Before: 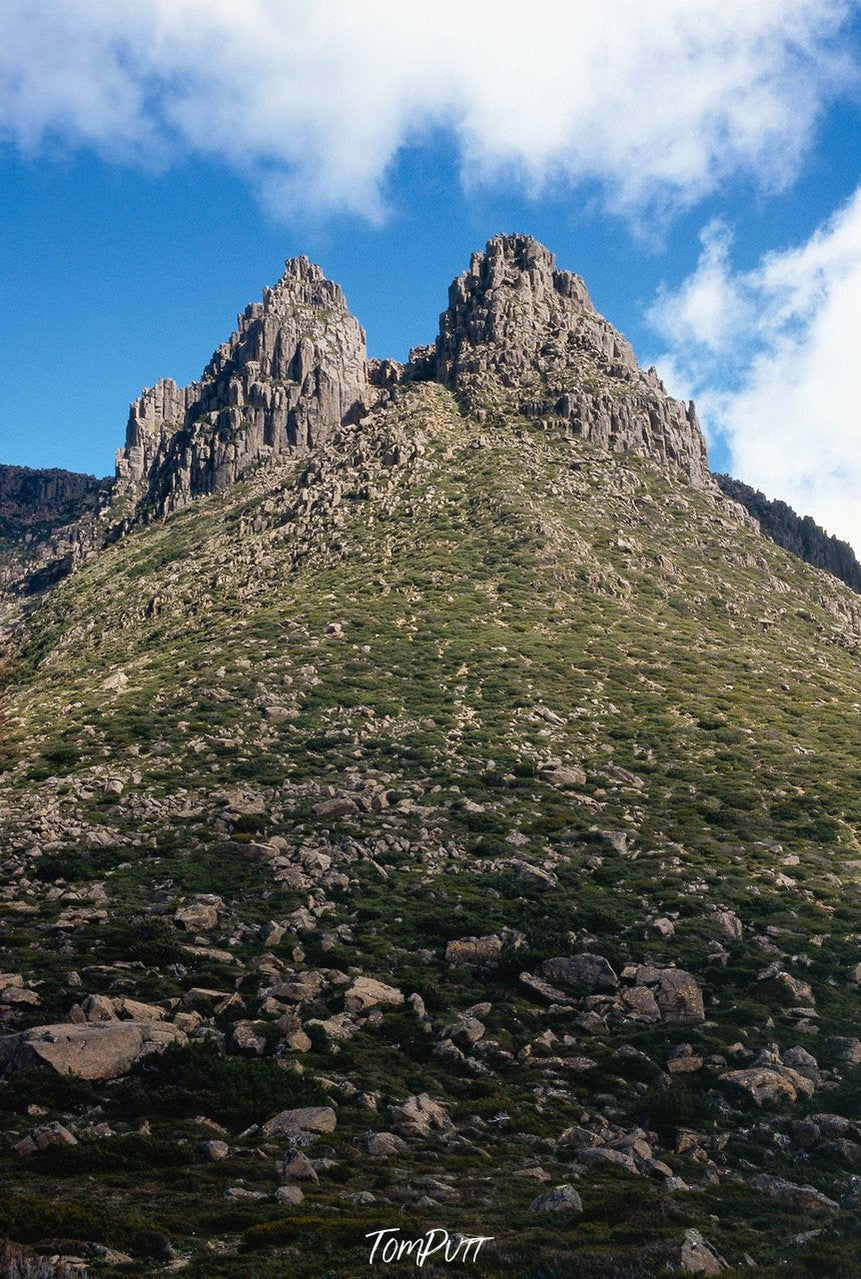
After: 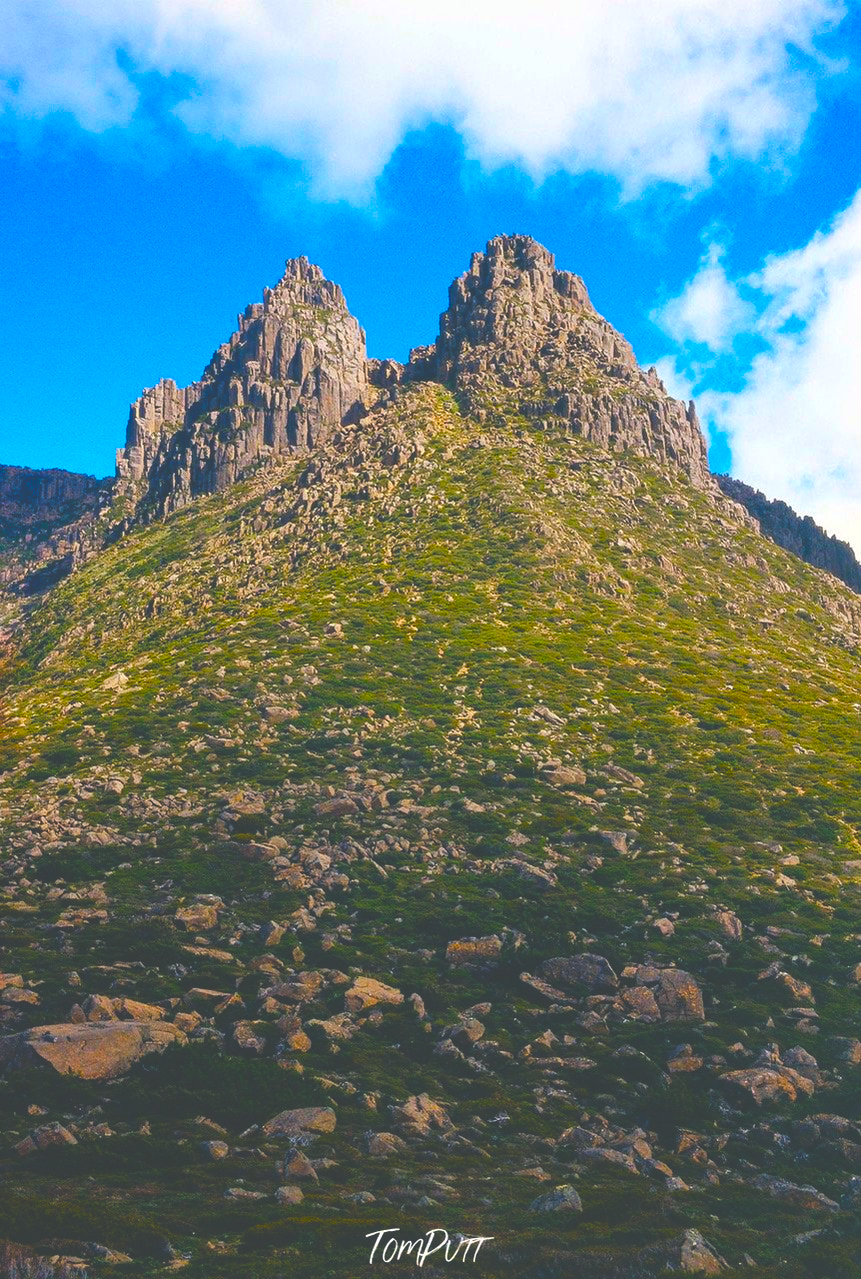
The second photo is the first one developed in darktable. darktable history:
exposure: black level correction -0.042, exposure 0.064 EV, compensate highlight preservation false
tone equalizer: on, module defaults
color balance rgb: shadows lift › chroma 2.009%, shadows lift › hue 220.05°, highlights gain › chroma 0.294%, highlights gain › hue 330.61°, linear chroma grading › shadows 17.58%, linear chroma grading › highlights 61.807%, linear chroma grading › global chroma 49.378%, perceptual saturation grading › global saturation 26.725%, perceptual saturation grading › highlights -28.593%, perceptual saturation grading › mid-tones 15.644%, perceptual saturation grading › shadows 33.823%
